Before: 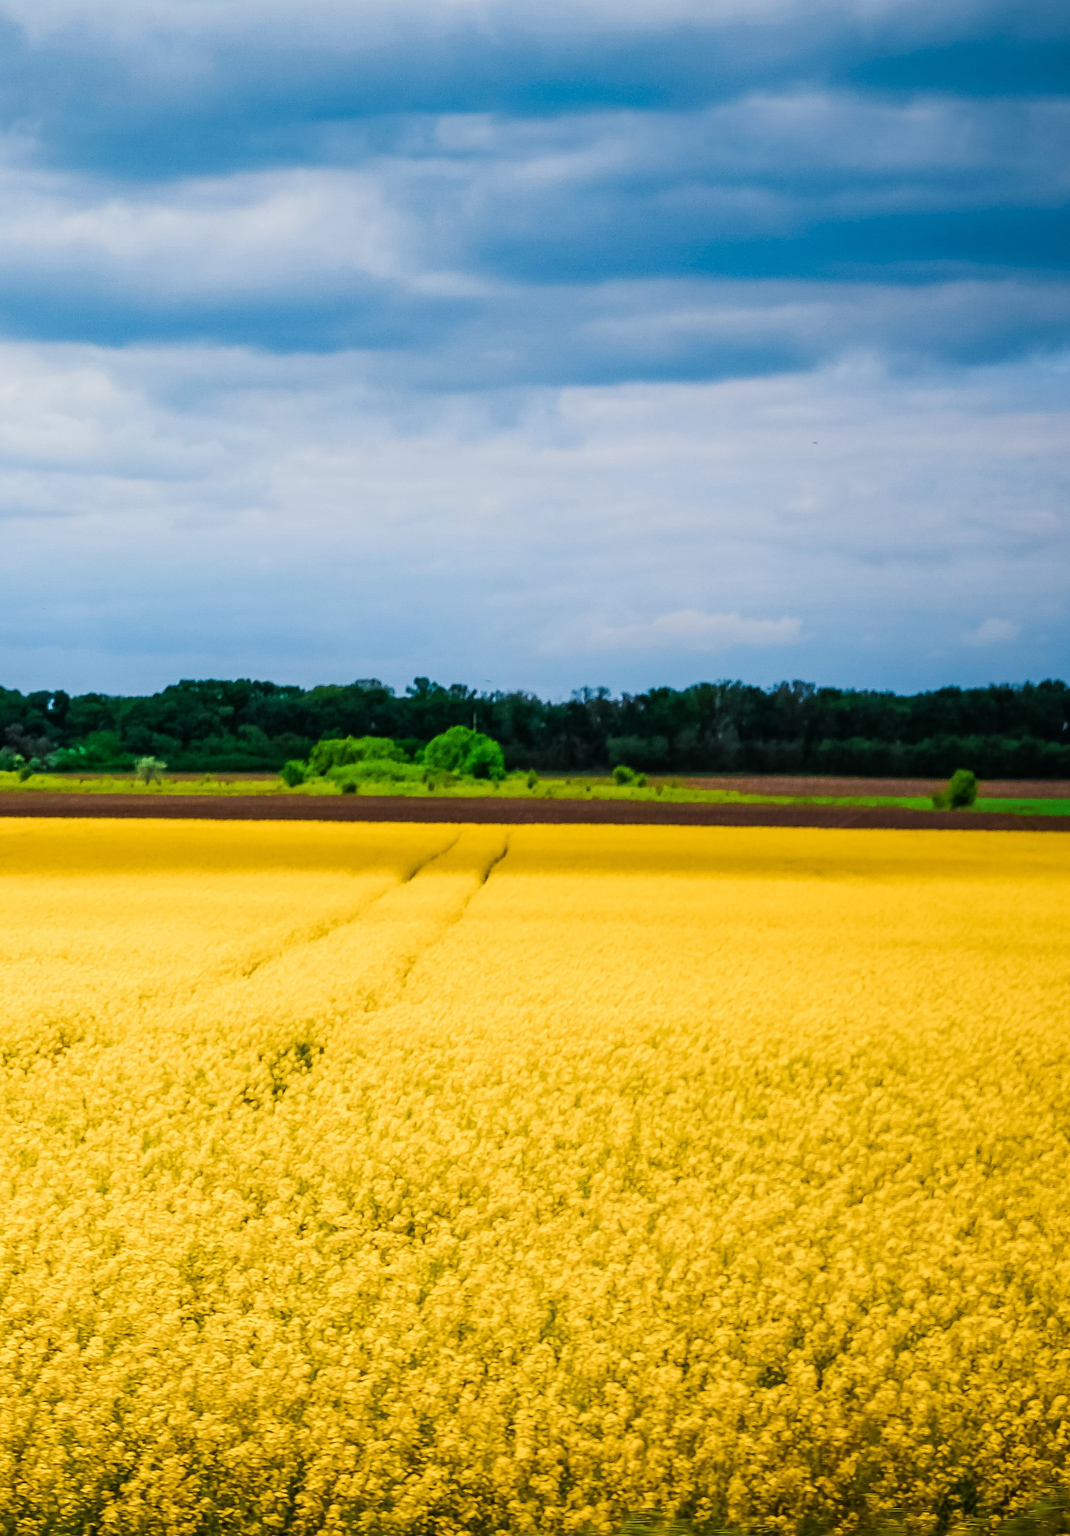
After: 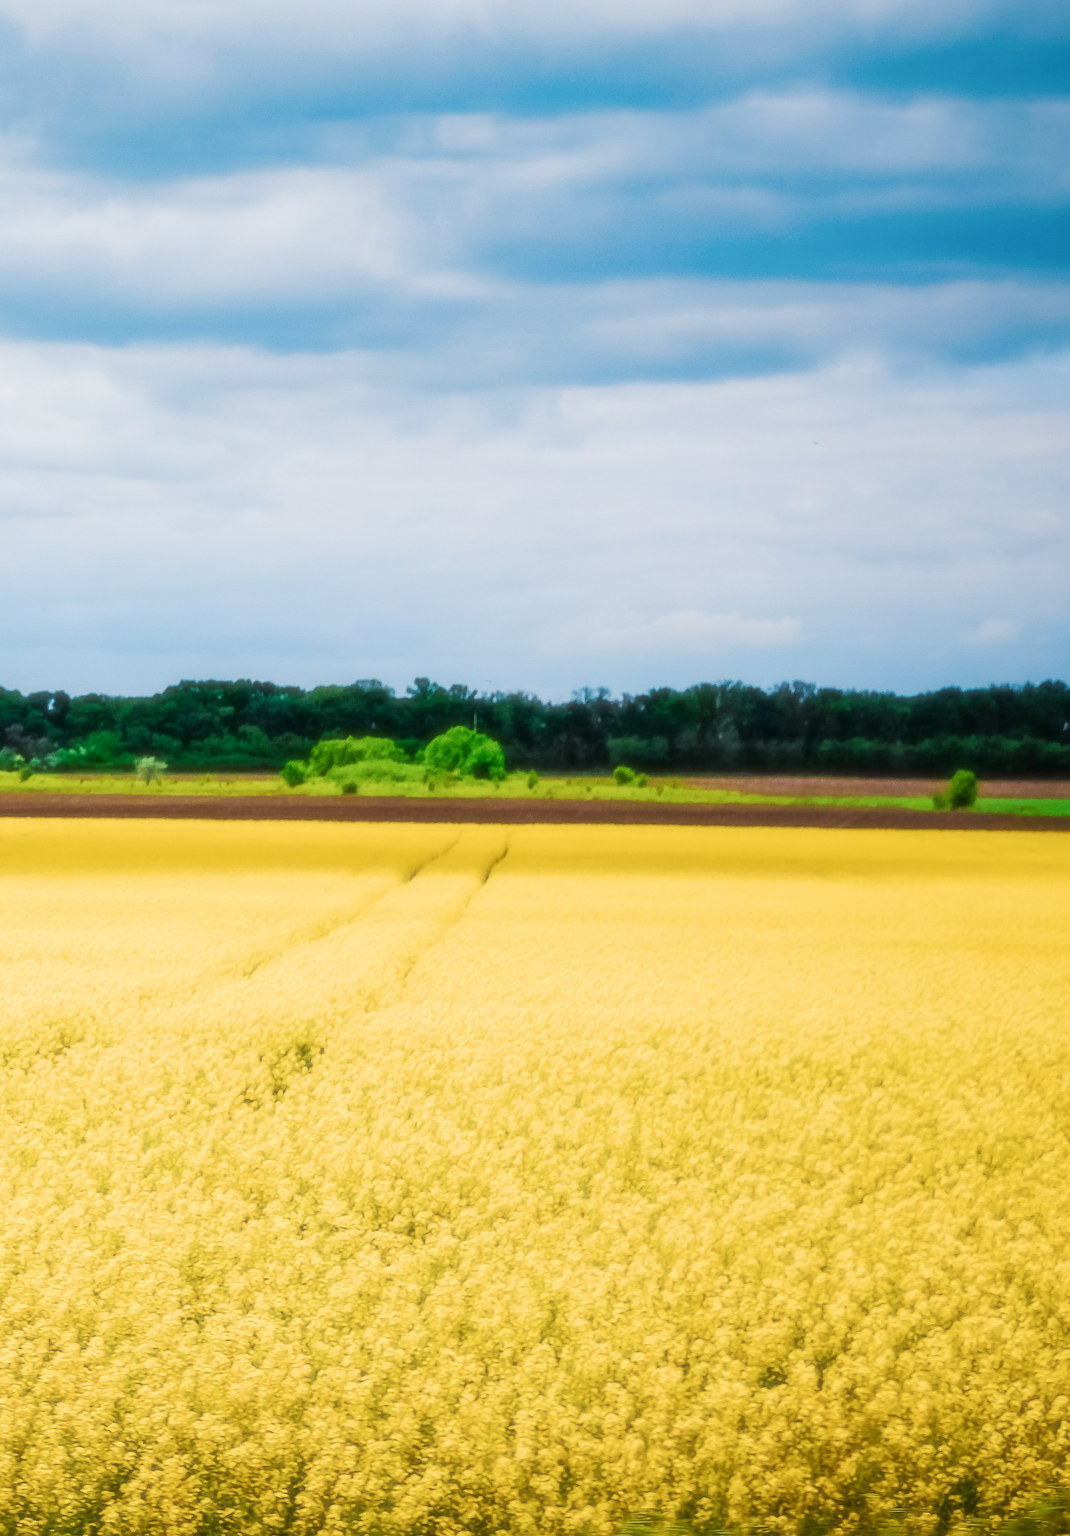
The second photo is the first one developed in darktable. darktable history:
soften: size 19.52%, mix 20.32%
base curve: curves: ch0 [(0, 0) (0.158, 0.273) (0.879, 0.895) (1, 1)], preserve colors none
